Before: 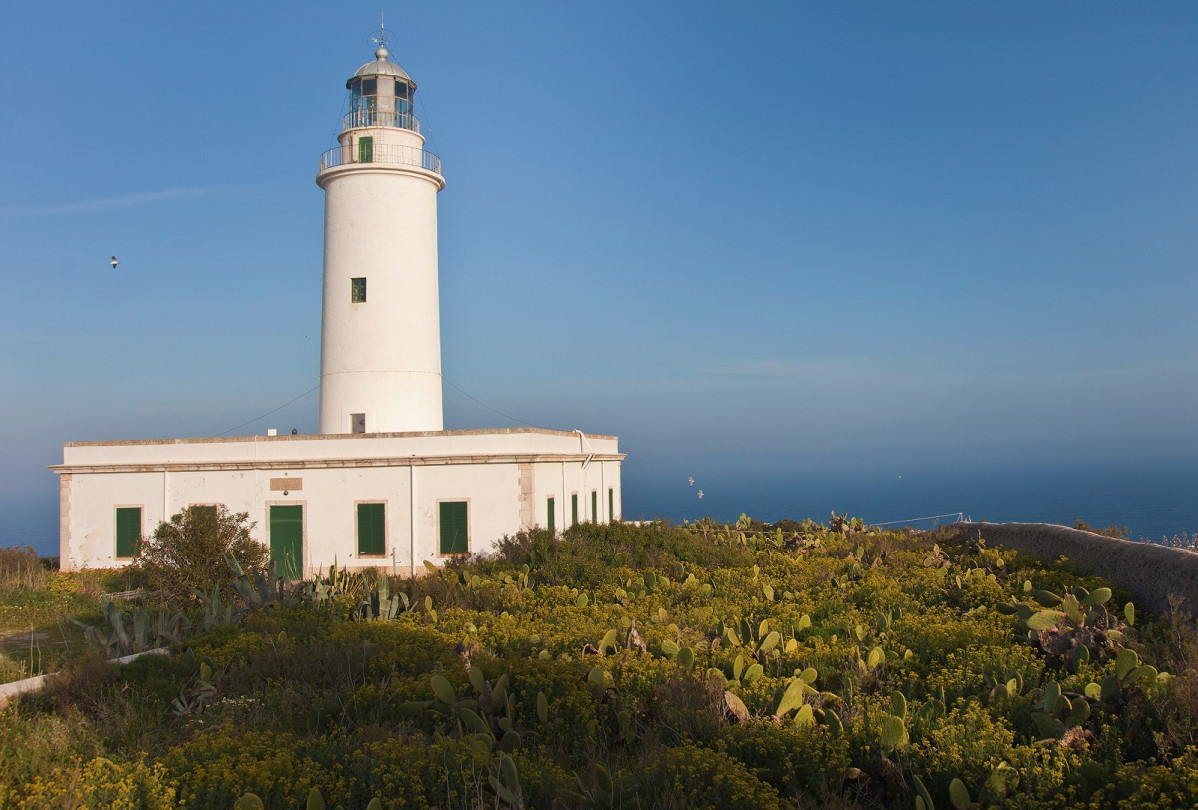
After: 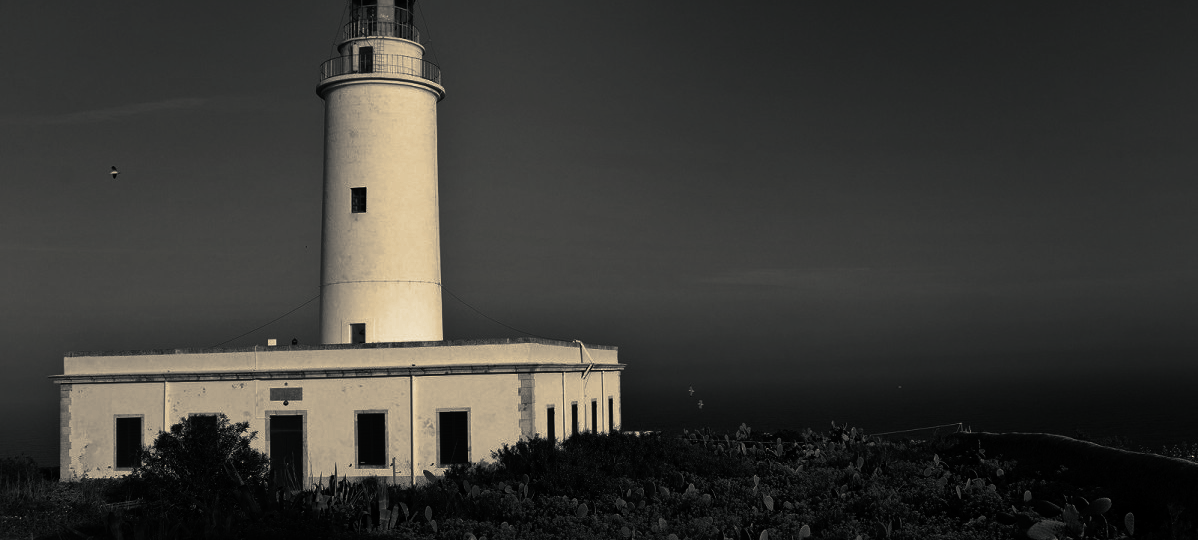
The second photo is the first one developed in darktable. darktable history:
color correction: highlights a* 1.12, highlights b* 24.26, shadows a* 15.58, shadows b* 24.26
color balance rgb: shadows lift › luminance -28.76%, shadows lift › chroma 15%, shadows lift › hue 270°, power › chroma 1%, power › hue 255°, highlights gain › luminance 7.14%, highlights gain › chroma 2%, highlights gain › hue 90°, global offset › luminance -0.29%, global offset › hue 260°, perceptual saturation grading › global saturation 20%, perceptual saturation grading › highlights -13.92%, perceptual saturation grading › shadows 50%
crop: top 11.166%, bottom 22.168%
contrast brightness saturation: contrast -0.03, brightness -0.59, saturation -1
white balance: red 0.926, green 1.003, blue 1.133
rgb curve: curves: ch0 [(0, 0.186) (0.314, 0.284) (0.775, 0.708) (1, 1)], compensate middle gray true, preserve colors none
split-toning: shadows › hue 190.8°, shadows › saturation 0.05, highlights › hue 54°, highlights › saturation 0.05, compress 0%
